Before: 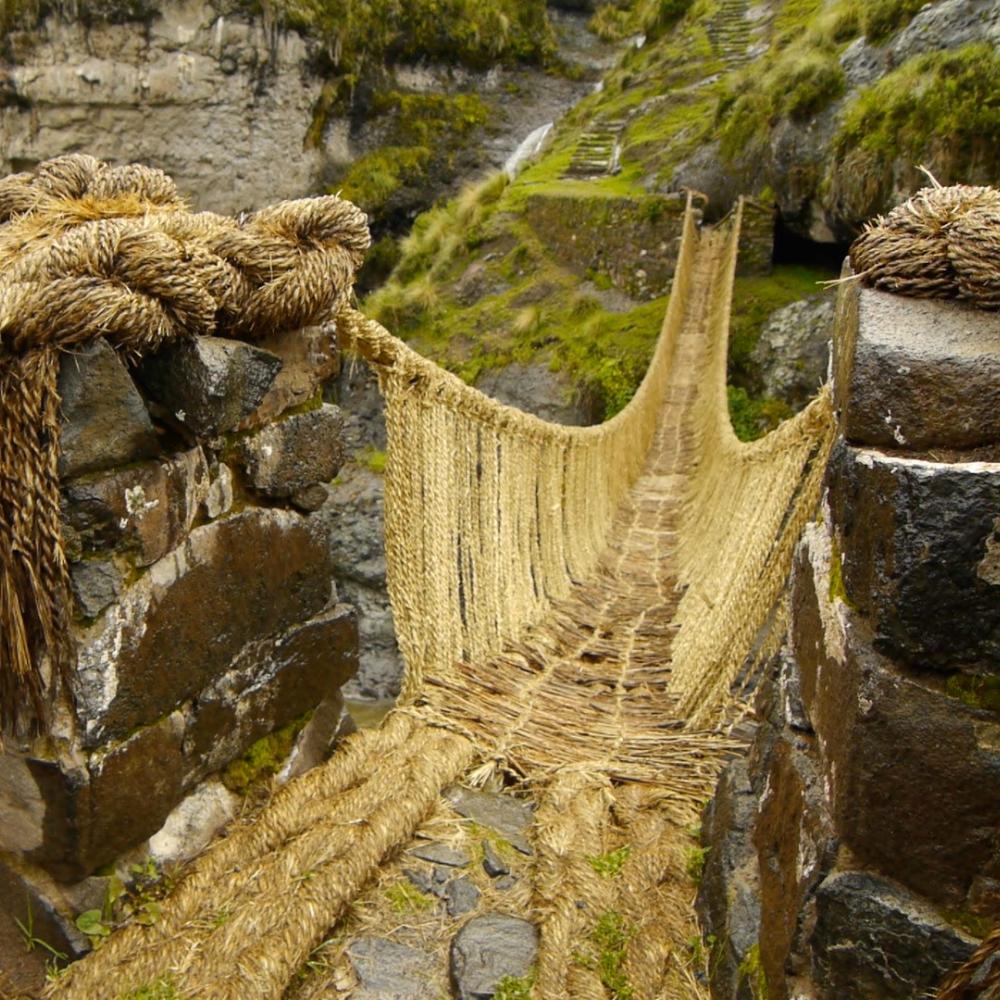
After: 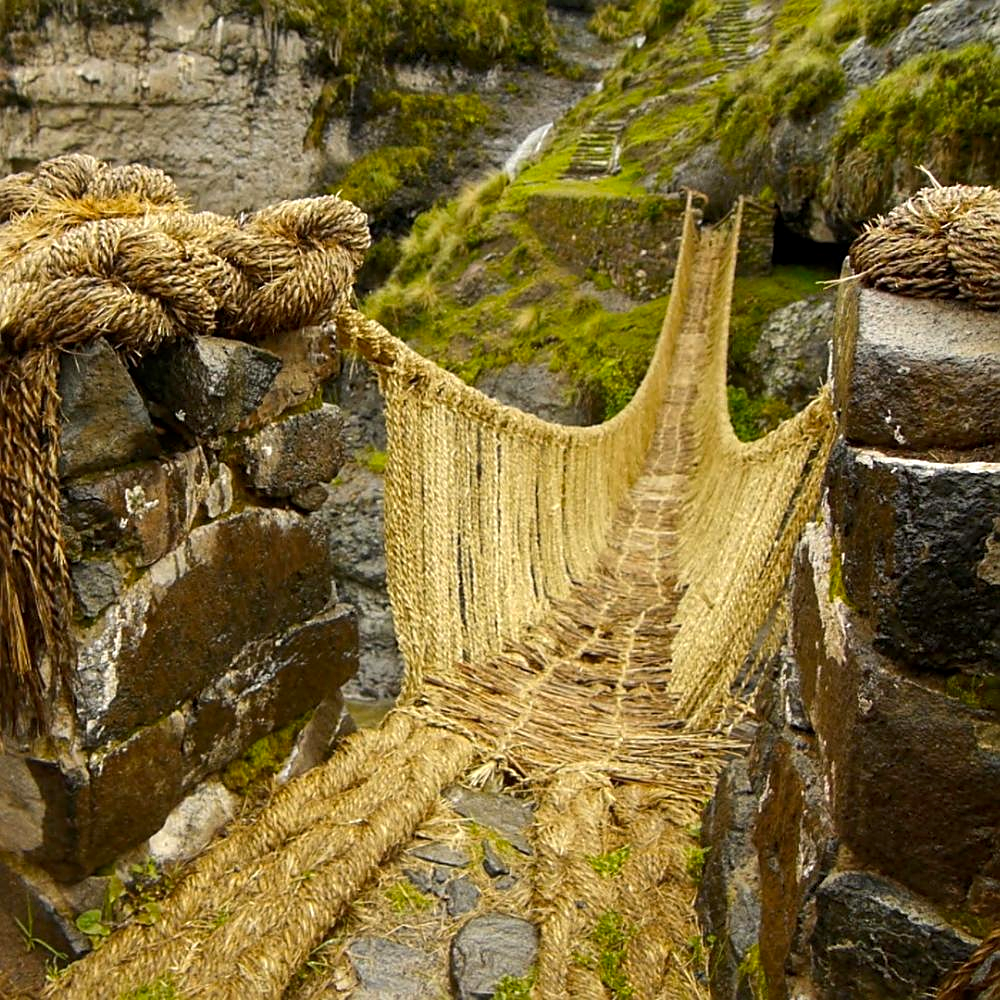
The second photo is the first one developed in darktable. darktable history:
sharpen: on, module defaults
local contrast: highlights 101%, shadows 98%, detail 120%, midtone range 0.2
contrast brightness saturation: contrast 0.044, saturation 0.154
